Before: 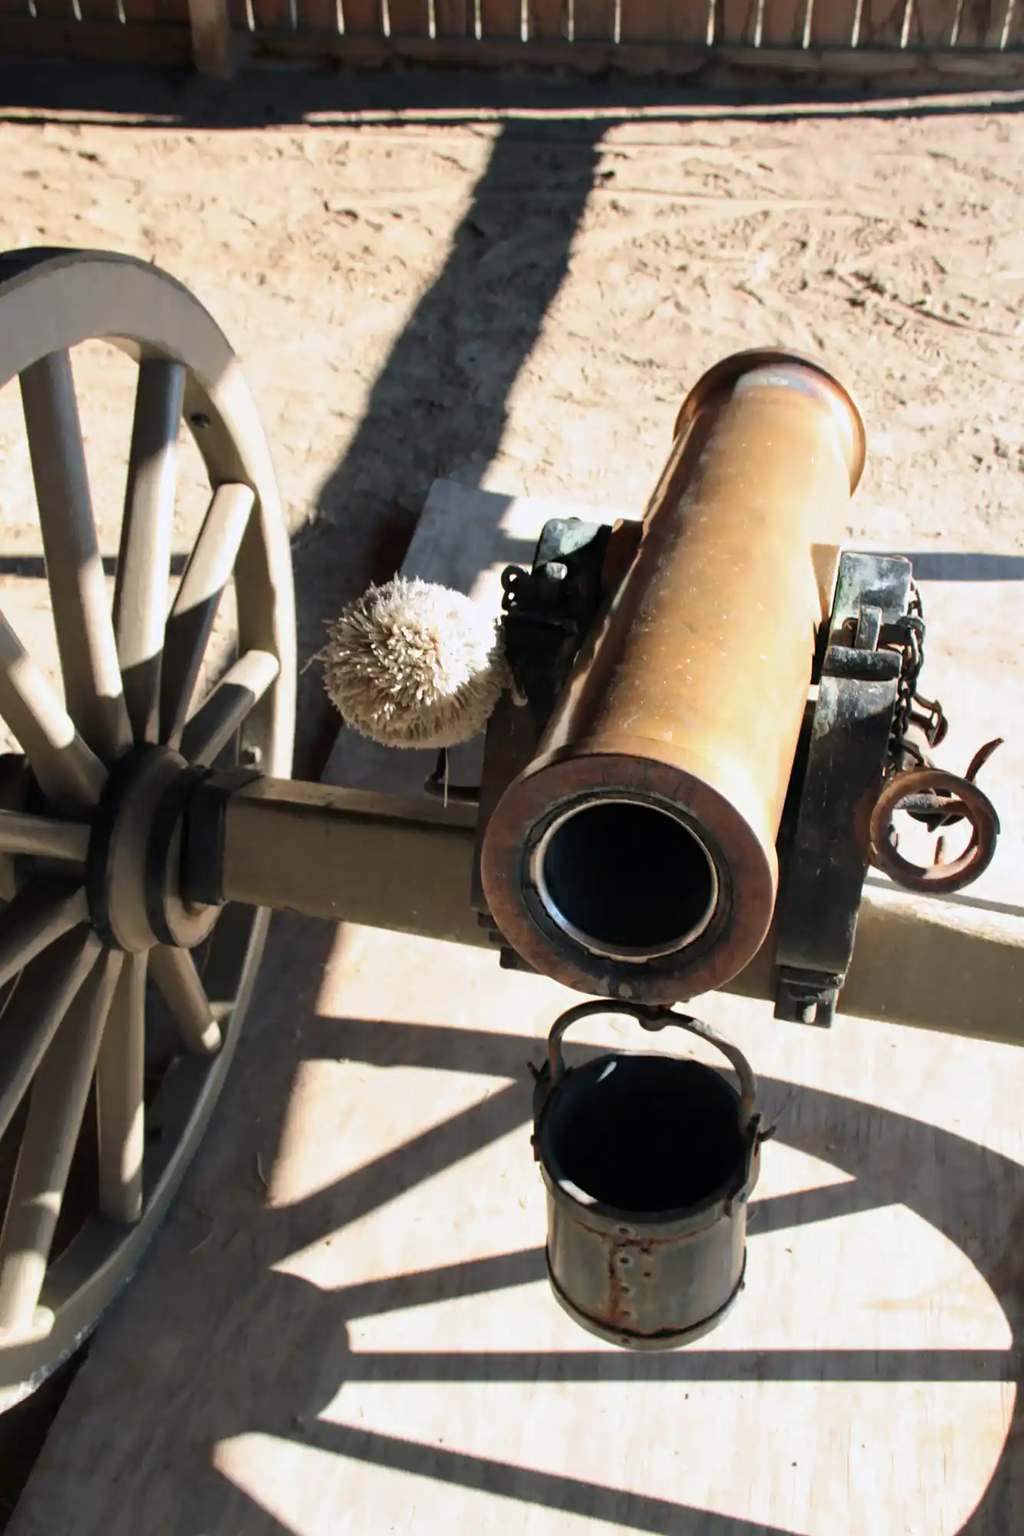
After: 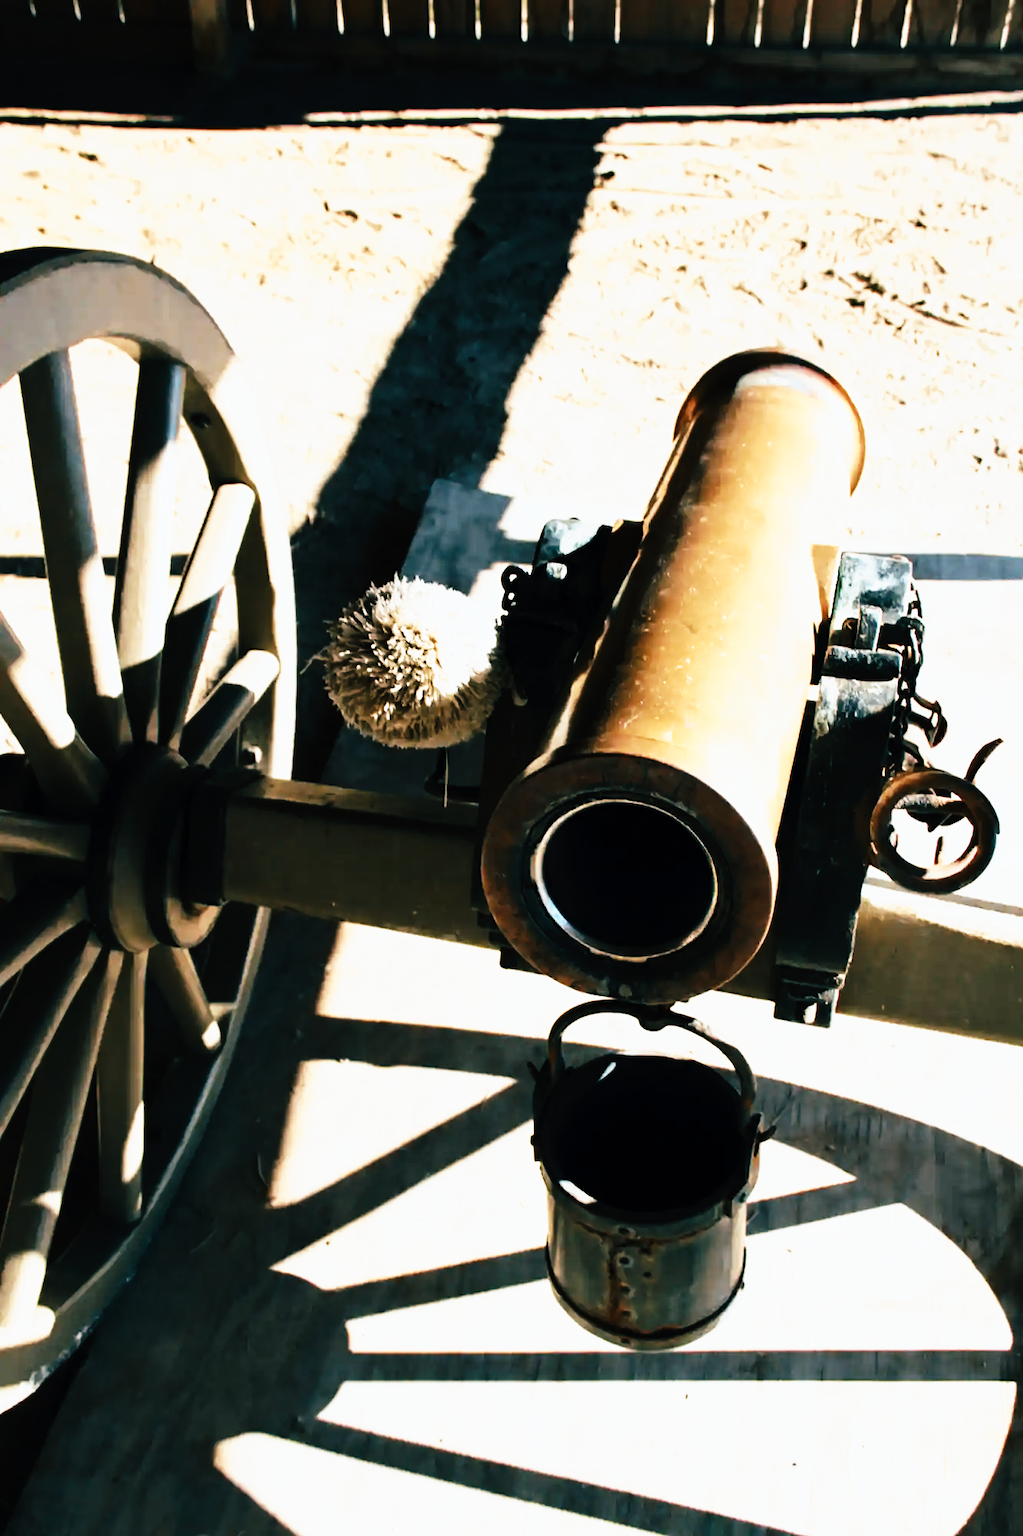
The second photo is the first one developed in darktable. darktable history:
tone curve: curves: ch0 [(0, 0) (0.003, 0.001) (0.011, 0.005) (0.025, 0.01) (0.044, 0.016) (0.069, 0.019) (0.1, 0.024) (0.136, 0.03) (0.177, 0.045) (0.224, 0.071) (0.277, 0.122) (0.335, 0.202) (0.399, 0.326) (0.468, 0.471) (0.543, 0.638) (0.623, 0.798) (0.709, 0.913) (0.801, 0.97) (0.898, 0.983) (1, 1)], preserve colors none
color look up table: target L [95.86, 66.21, 75.67, 57.67, 67.12, 70.98, 51.63, 56.99, 55.39, 52.41, 56.15, 42.51, 42.07, 23.68, 200, 67.09, 70.44, 53.36, 53.57, 41.4, 44.85, 43.37, 38.69, 27.31, 15.53, 0.111, 81.24, 69.22, 68.91, 70.05, 44.33, 50.15, 56.33, 39.9, 37.56, 33.51, 38.74, 36.76, 40.14, 27.85, 4.597, 57.61, 78.27, 71.27, 55.59, 55.41, 54.19, 44.11, 26.46], target a [-4.111, 2.544, -0.486, -18.23, 0.053, -14.02, -22.3, -23.44, -11.78, 4.348, -0.53, -17.85, -15.22, -14.39, 0, 3.307, 8.514, 15.21, 24.76, 30.77, 21.26, 19.31, 20.35, 28.22, -0.684, 0.699, 3.21, 16.32, 15.16, -1.648, 37.68, 30.96, 16.68, 32.78, 30.81, 17.04, 0.832, -3.013, -1.001, 23.58, 6.883, -17.27, -14.79, -12.51, -15.5, -16.75, -13.2, -9.89, -11.72], target b [24.13, 40.65, 24.65, -11.23, 43.09, 6.862, 26.66, 18.73, 21.78, 29.84, 7.013, 11.49, 4.451, 13.8, 0, 42.76, 16.86, 31.07, -1.769, 23.3, 3.611, 27.96, 31.36, 41.5, 2.667, -2.619, -4.038, -13.7, -4.135, 2.092, -22.51, -15.31, -10.18, -24.88, -12.99, -10.15, -20.56, -14.92, -19.5, -23.87, -18.97, -13.3, -20.89, -15.97, -13.11, -9.595, -14.34, -9.852, -5.407], num patches 49
